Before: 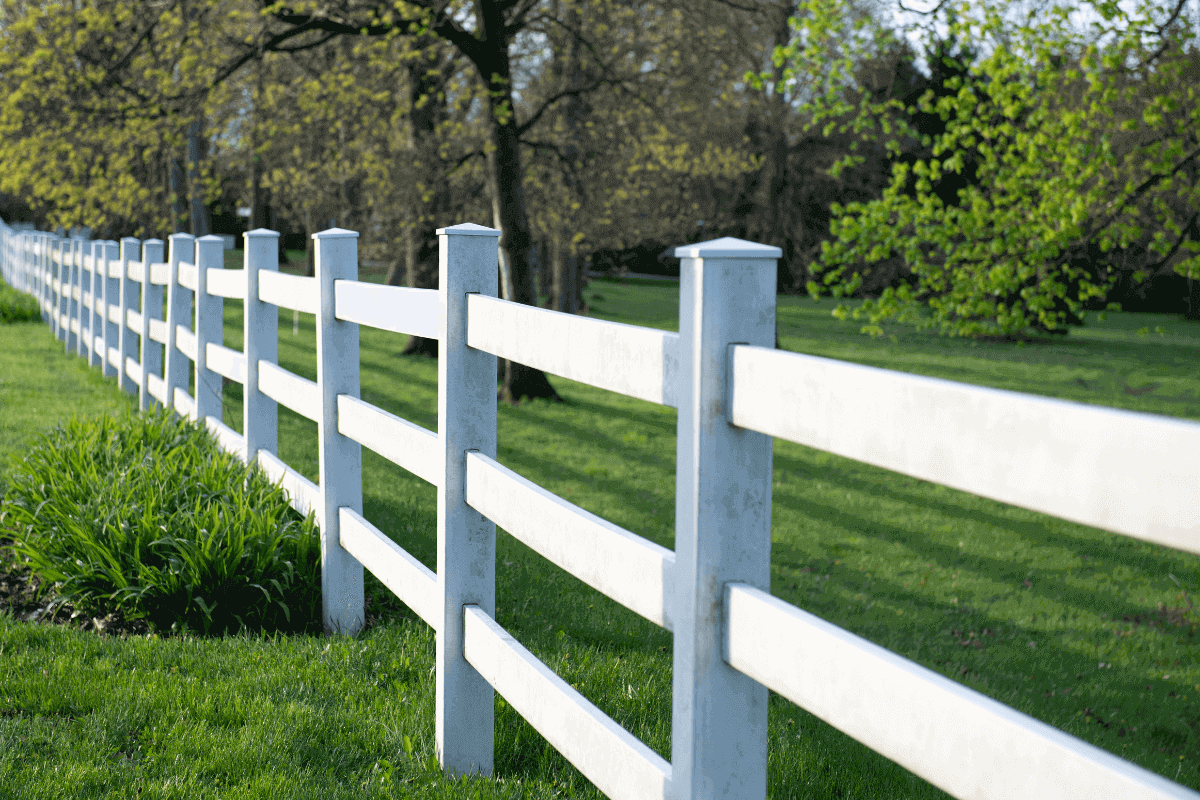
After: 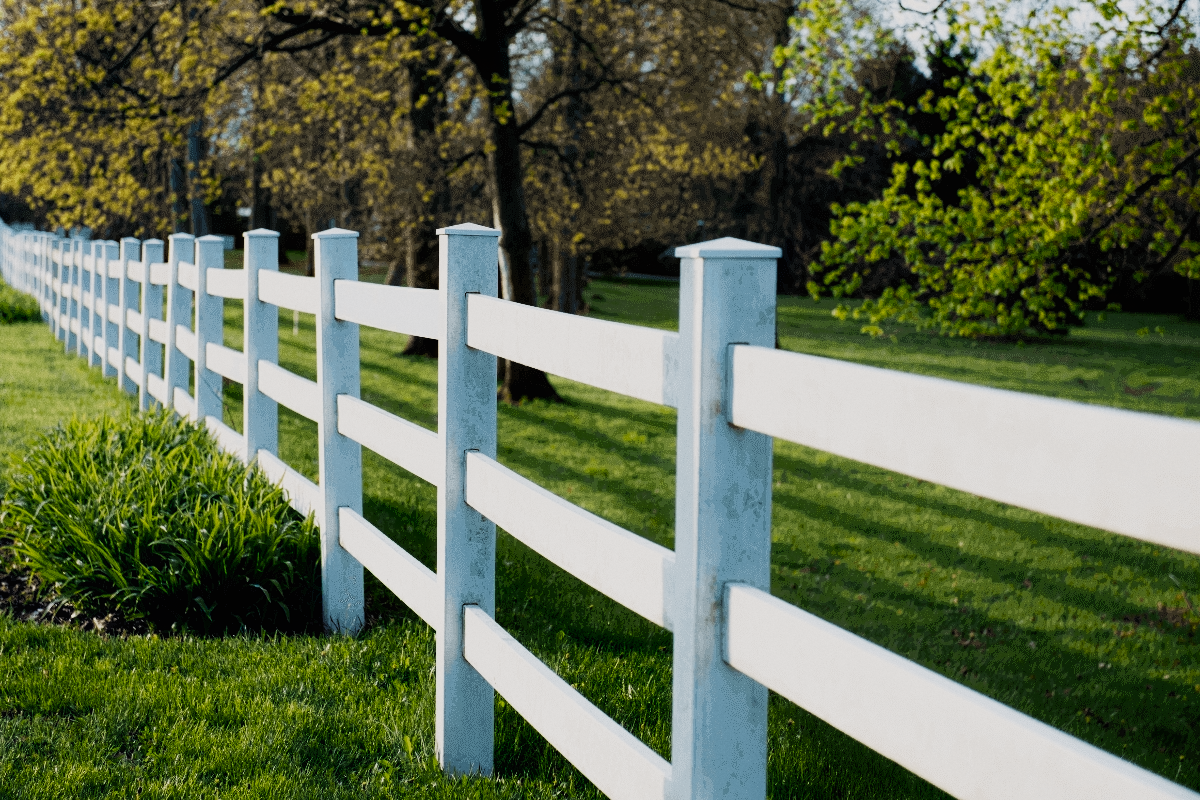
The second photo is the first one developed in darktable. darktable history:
contrast equalizer: y [[0.5, 0.486, 0.447, 0.446, 0.489, 0.5], [0.5 ×6], [0.5 ×6], [0 ×6], [0 ×6]]
color balance rgb: shadows lift › chroma 1%, shadows lift › hue 28.8°, power › hue 60°, highlights gain › chroma 1%, highlights gain › hue 60°, global offset › luminance 0.25%, perceptual saturation grading › highlights -20%, perceptual saturation grading › shadows 20%, perceptual brilliance grading › highlights 5%, perceptual brilliance grading › shadows -10%, global vibrance 19.67%
color equalizer: saturation › orange 1.03, saturation › green 0.92, saturation › blue 1.05, hue › yellow -4.8, hue › green 2.4, brightness › red 0.927, brightness › orange 1.04, brightness › yellow 1.04, brightness › green 0.9, brightness › cyan 0.953, brightness › blue 0.92, brightness › lavender 0.98, brightness › magenta 0.98 | blend: blend mode normal, opacity 100%; mask: uniform (no mask)
diffuse or sharpen "bloom 20%": radius span 32, 1st order speed 50%, 2nd order speed 50%, 3rd order speed 50%, 4th order speed 50% | blend: blend mode normal, opacity 20%; mask: uniform (no mask)
grain "film": coarseness 0.09 ISO, strength 10%
rgb primaries: red hue -0.021, red purity 1.1, green hue 0.017, blue hue -0.087, blue purity 1.1
sigmoid: contrast 1.7, skew -0.2, preserve hue 0%, red attenuation 0.1, red rotation 0.035, green attenuation 0.1, green rotation -0.017, blue attenuation 0.15, blue rotation -0.052, base primaries Rec2020
tone equalizer "reduce highlights": -8 EV -0.002 EV, -7 EV 0.005 EV, -6 EV -0.009 EV, -5 EV 0.011 EV, -4 EV -0.012 EV, -3 EV 0.007 EV, -2 EV -0.062 EV, -1 EV -0.293 EV, +0 EV -0.582 EV, smoothing diameter 2%, edges refinement/feathering 20, mask exposure compensation -1.57 EV, filter diffusion 5
diffuse or sharpen "_builtin_local contrast | fast": radius span 512, edge sensitivity 0.01, edge threshold 0.05, 3rd order anisotropy 500%, 3rd order speed -50%, central radius 512
